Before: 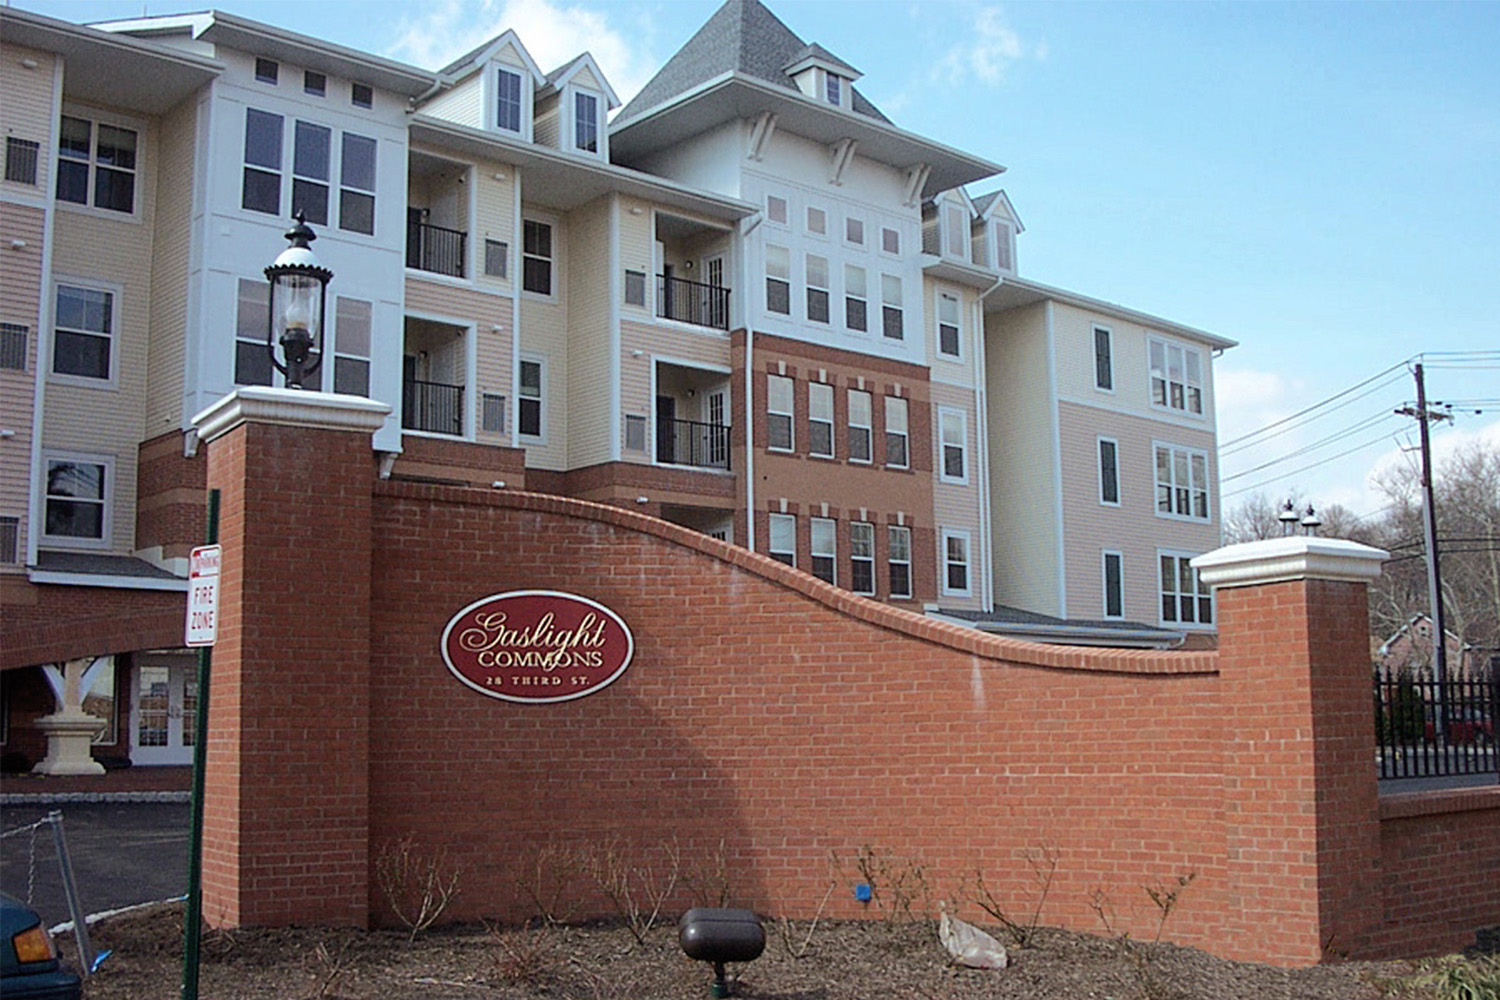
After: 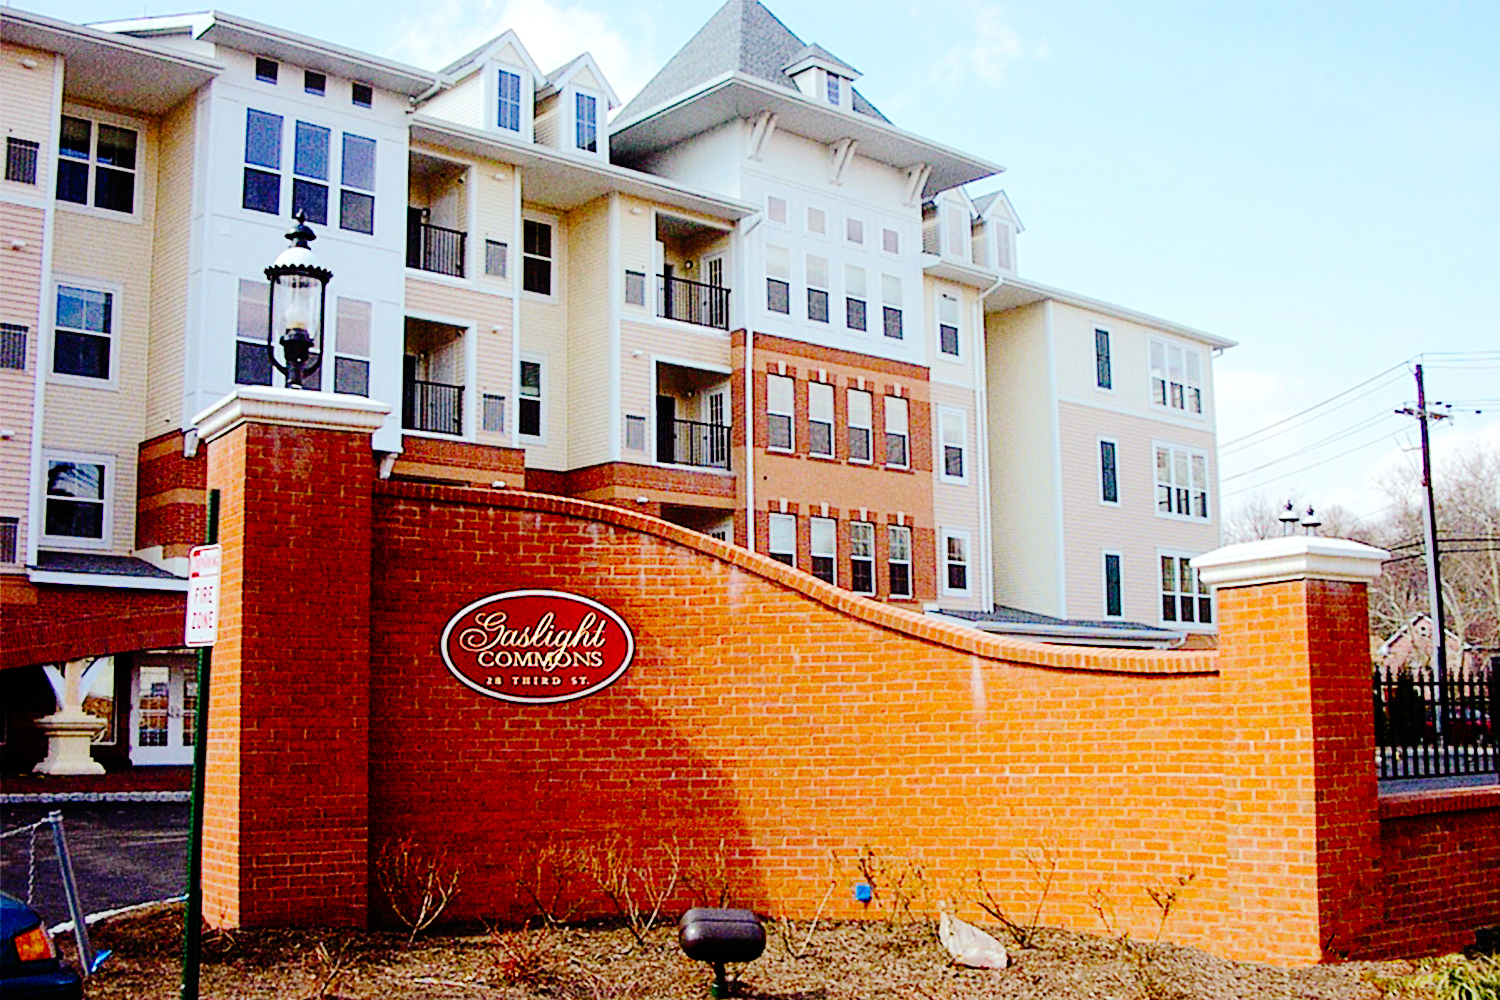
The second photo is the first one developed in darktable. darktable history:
color balance rgb: power › chroma 0.684%, power › hue 60°, perceptual saturation grading › global saturation 35.787%, perceptual saturation grading › shadows 36.11%, perceptual brilliance grading › mid-tones 10.199%, perceptual brilliance grading › shadows 14.447%, contrast 4.008%
base curve: curves: ch0 [(0, 0) (0.036, 0.01) (0.123, 0.254) (0.258, 0.504) (0.507, 0.748) (1, 1)], preserve colors none
